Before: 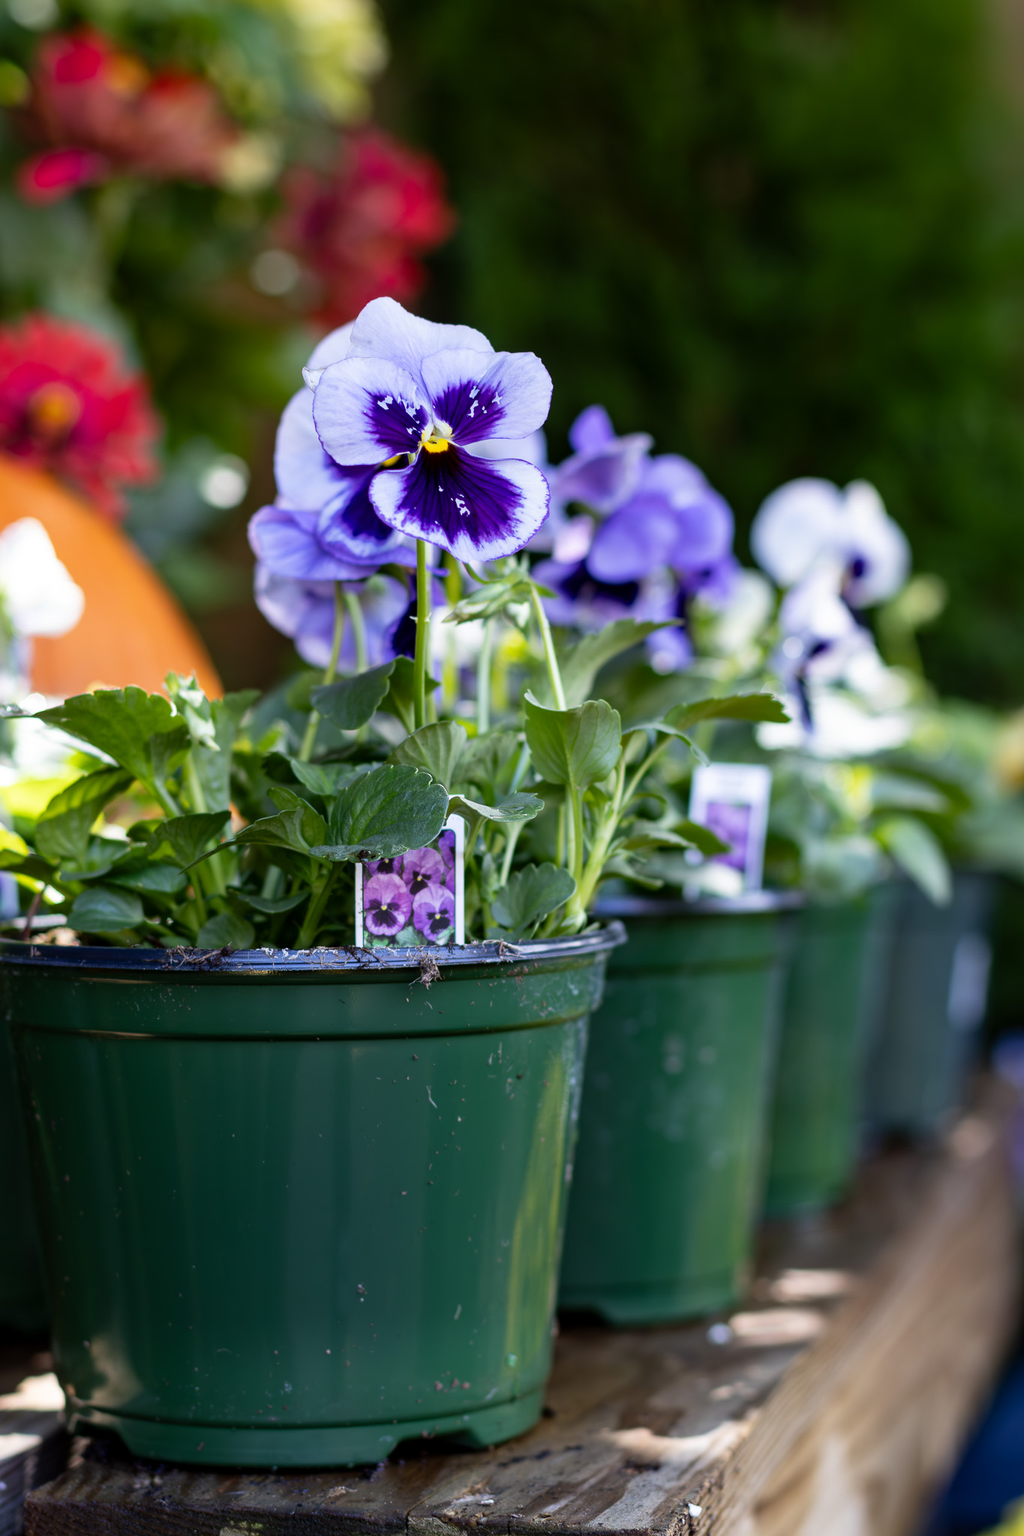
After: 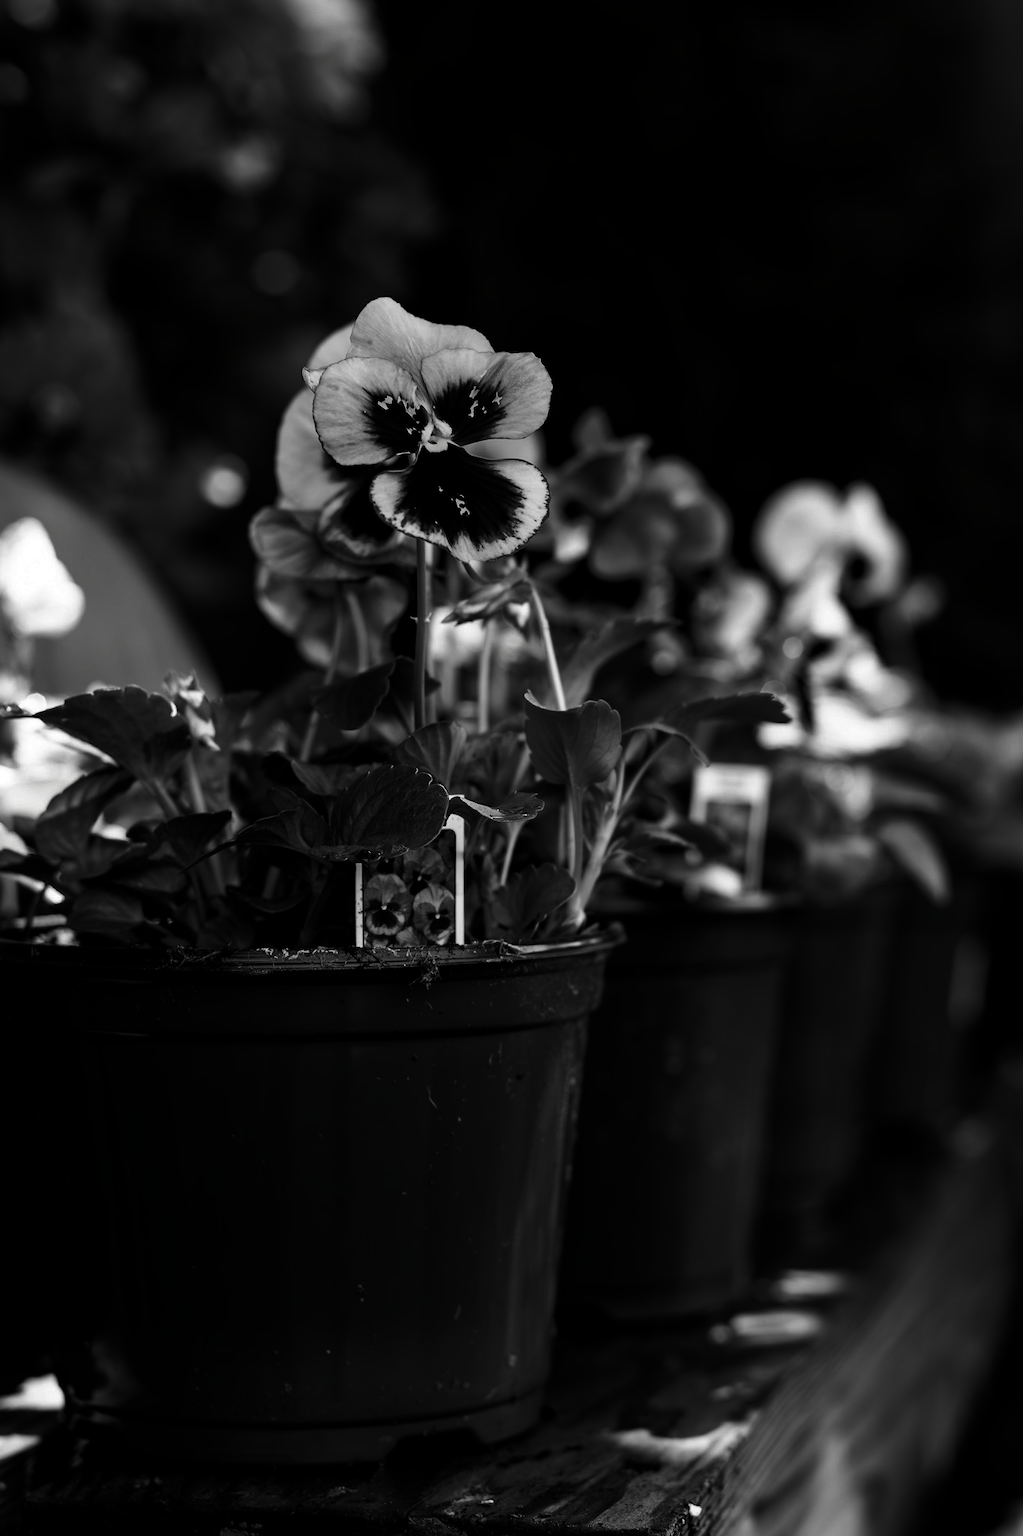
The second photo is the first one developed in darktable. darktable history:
contrast brightness saturation: contrast 0.015, brightness -0.999, saturation -0.996
